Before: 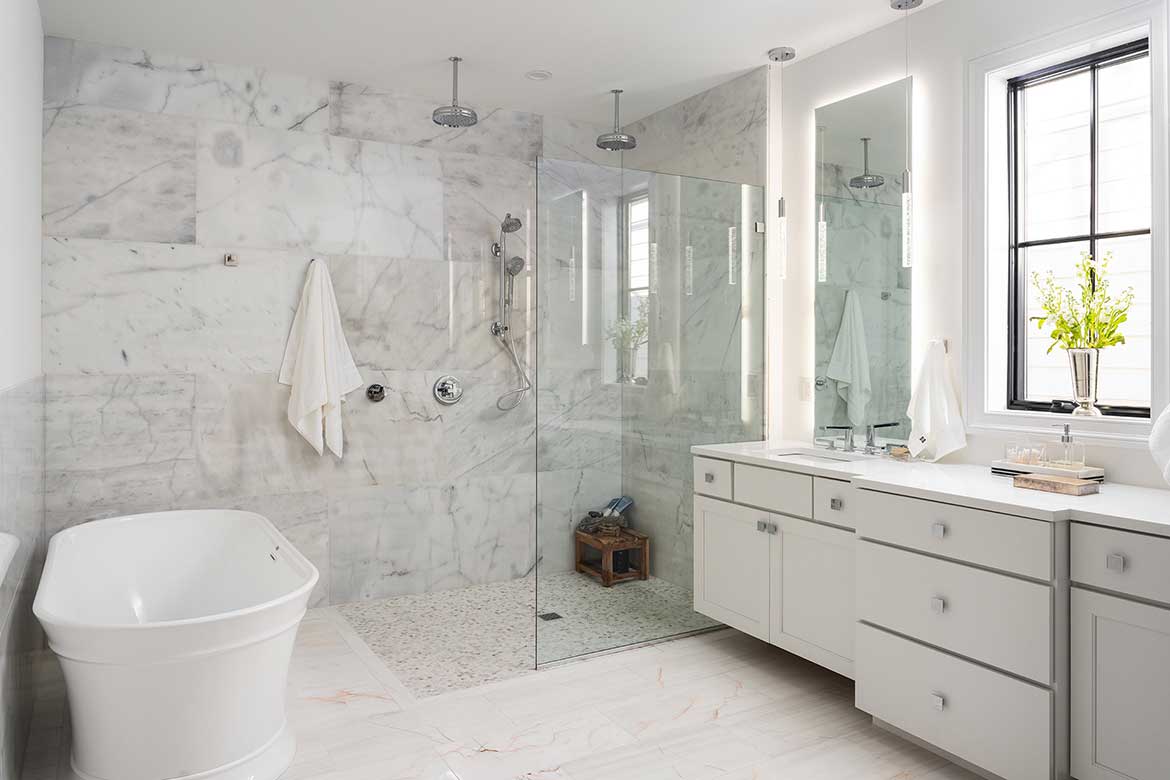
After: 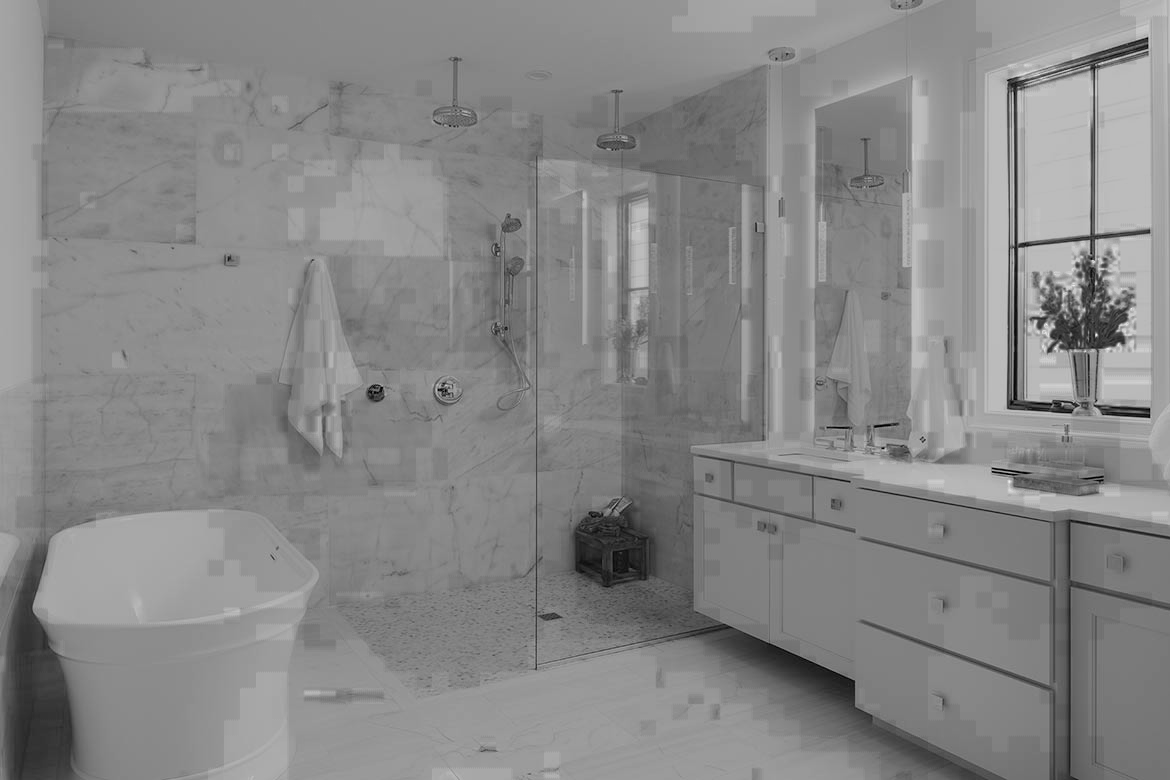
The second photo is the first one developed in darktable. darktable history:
levels: levels [0, 0.476, 0.951]
color correction: highlights a* -10.77, highlights b* 9.8, saturation 1.72
color zones: curves: ch0 [(0.287, 0.048) (0.493, 0.484) (0.737, 0.816)]; ch1 [(0, 0) (0.143, 0) (0.286, 0) (0.429, 0) (0.571, 0) (0.714, 0) (0.857, 0)]
